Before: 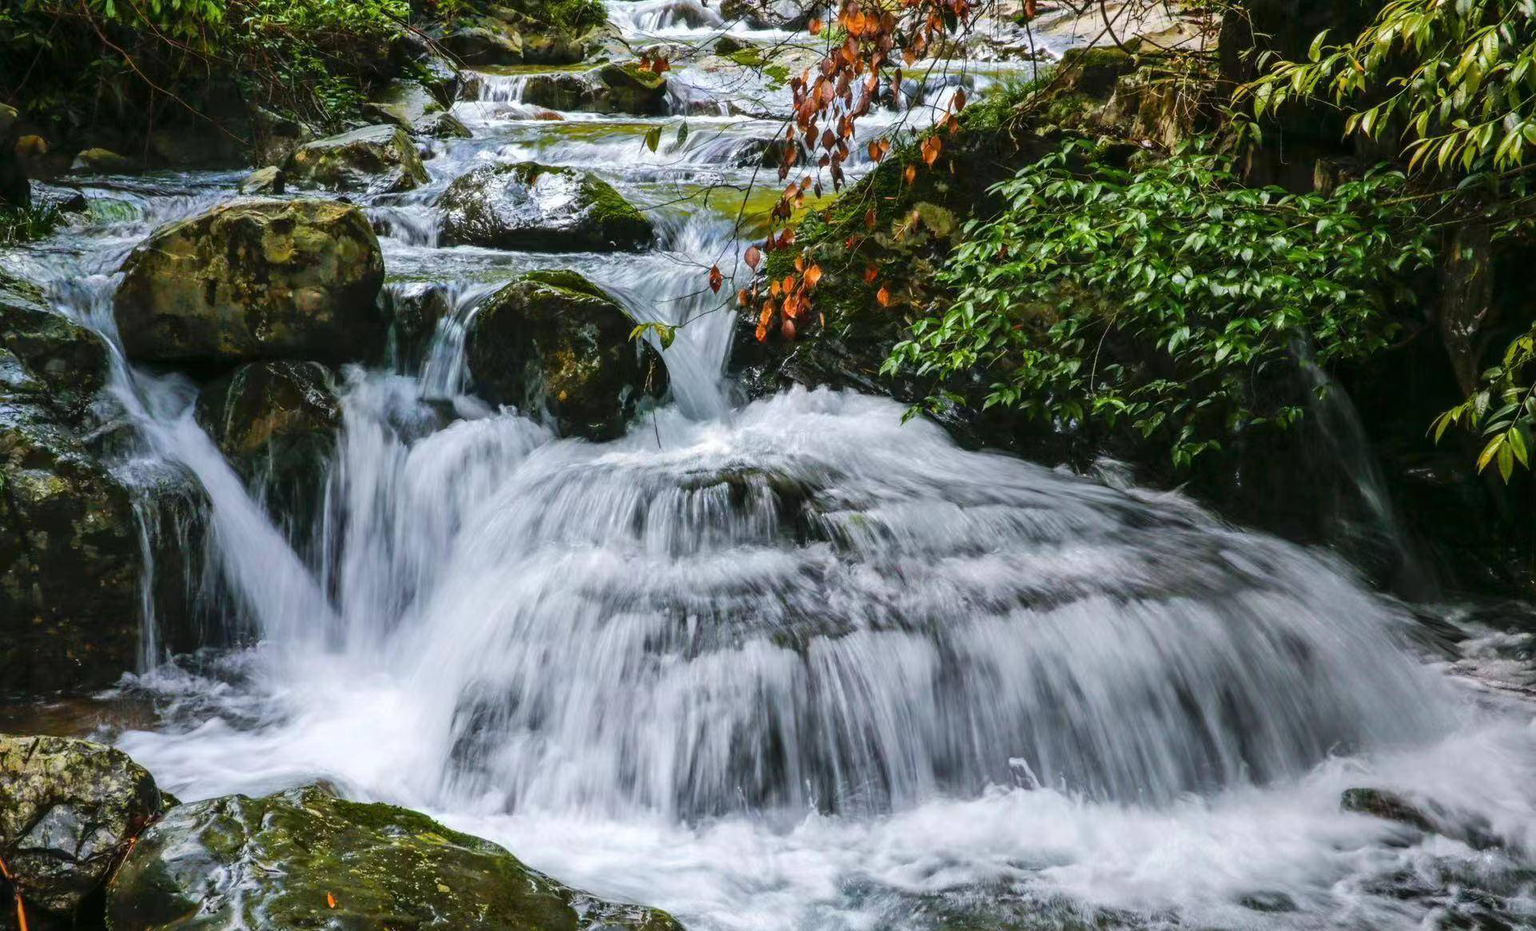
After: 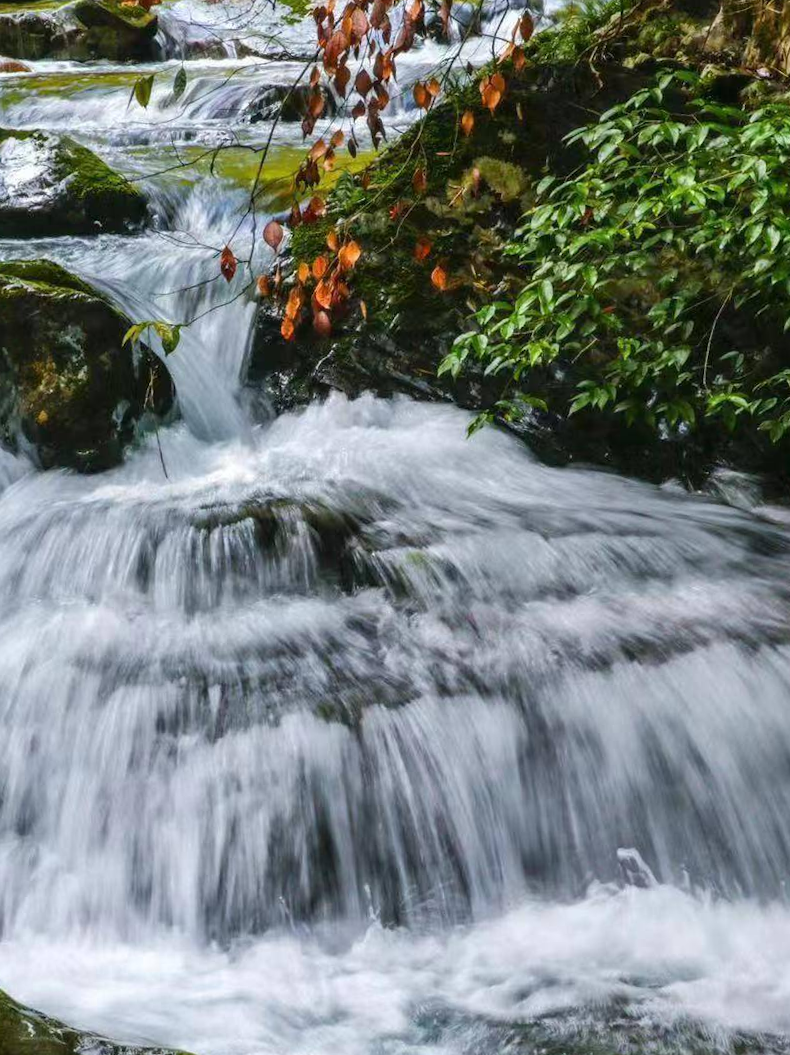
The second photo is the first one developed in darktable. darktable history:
rotate and perspective: rotation -2.12°, lens shift (vertical) 0.009, lens shift (horizontal) -0.008, automatic cropping original format, crop left 0.036, crop right 0.964, crop top 0.05, crop bottom 0.959
crop: left 33.452%, top 6.025%, right 23.155%
